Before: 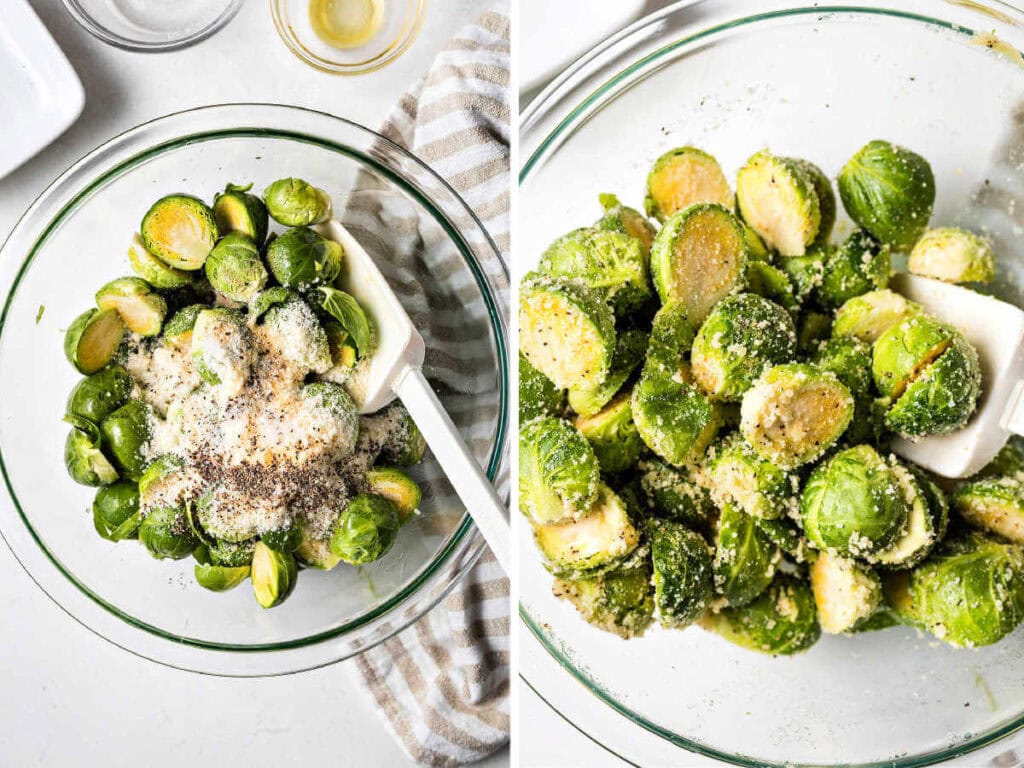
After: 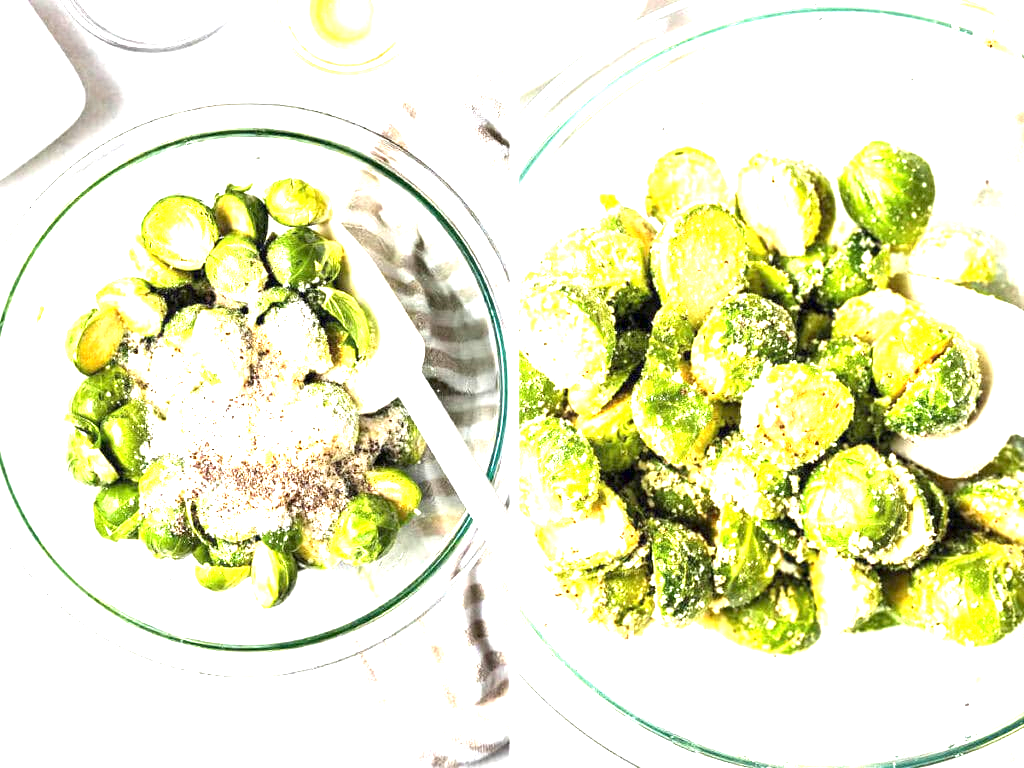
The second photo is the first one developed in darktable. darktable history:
exposure: exposure 2.003 EV, compensate highlight preservation false
